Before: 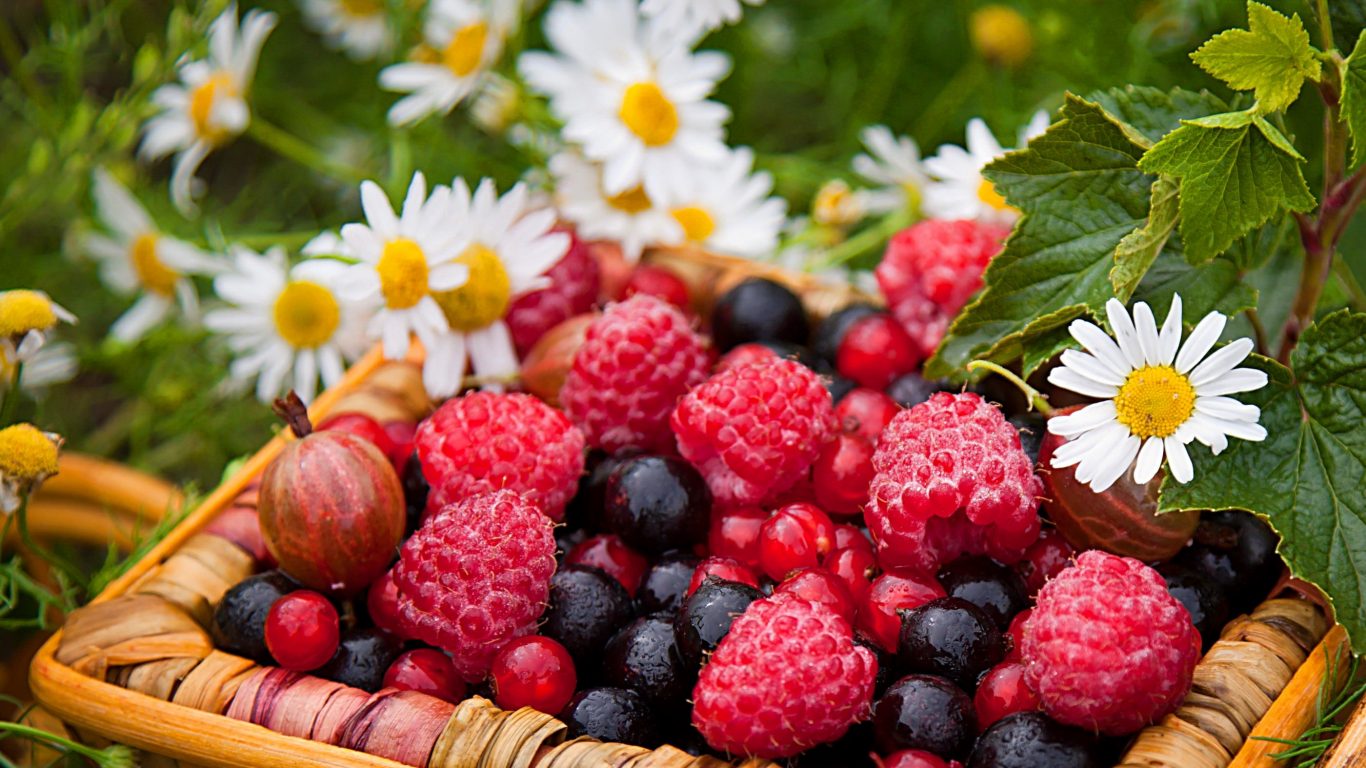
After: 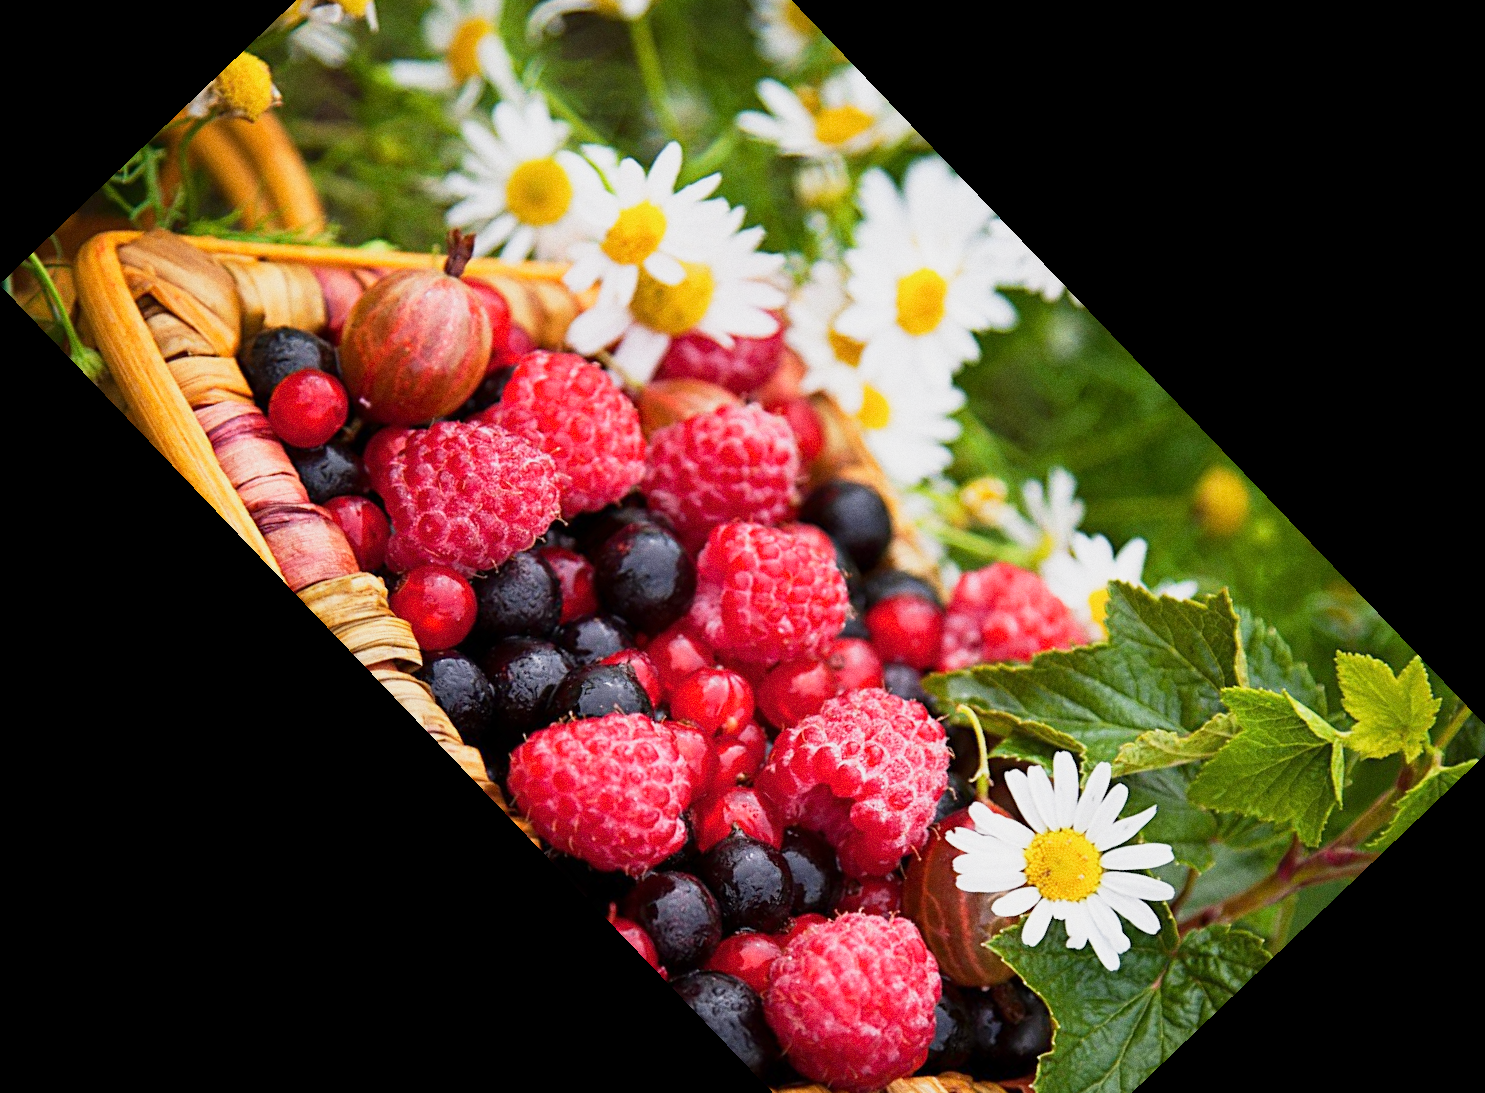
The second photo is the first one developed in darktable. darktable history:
crop and rotate: angle -46.26°, top 16.234%, right 0.912%, bottom 11.704%
grain: coarseness 0.09 ISO
base curve: curves: ch0 [(0, 0) (0.088, 0.125) (0.176, 0.251) (0.354, 0.501) (0.613, 0.749) (1, 0.877)], preserve colors none
